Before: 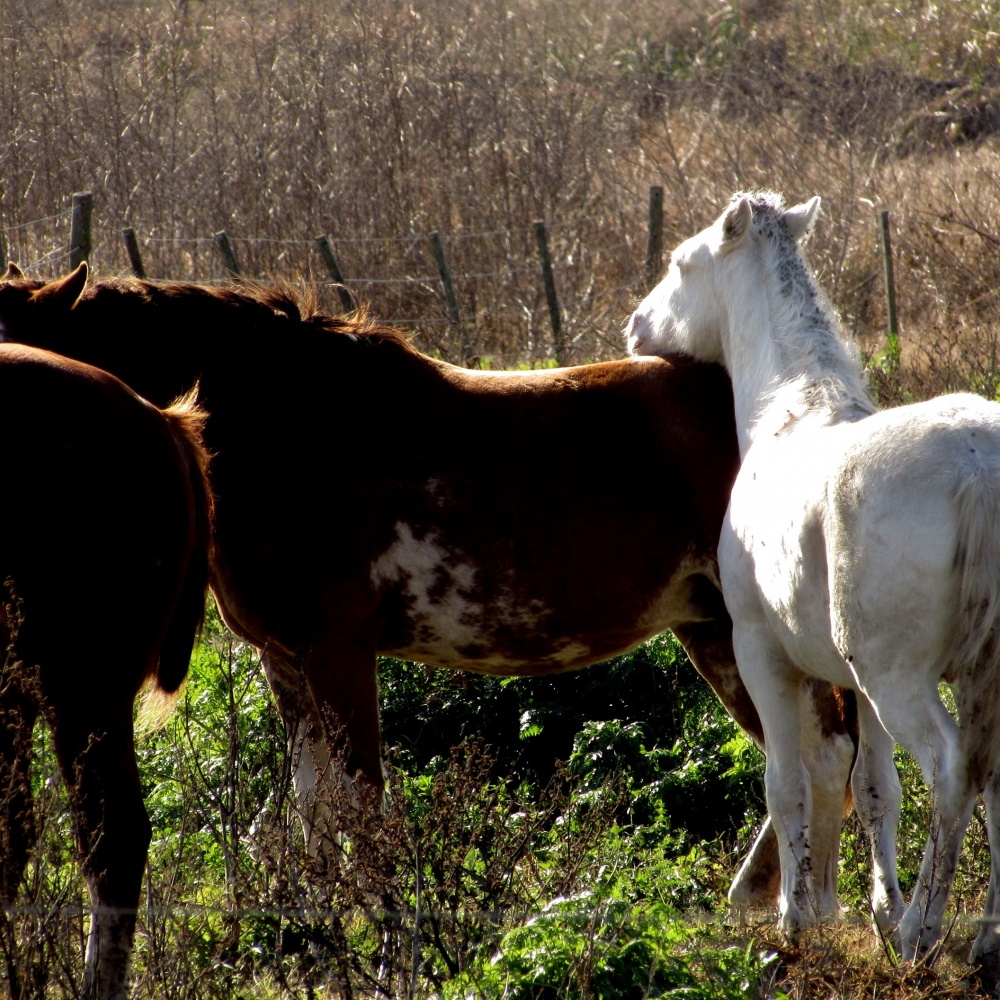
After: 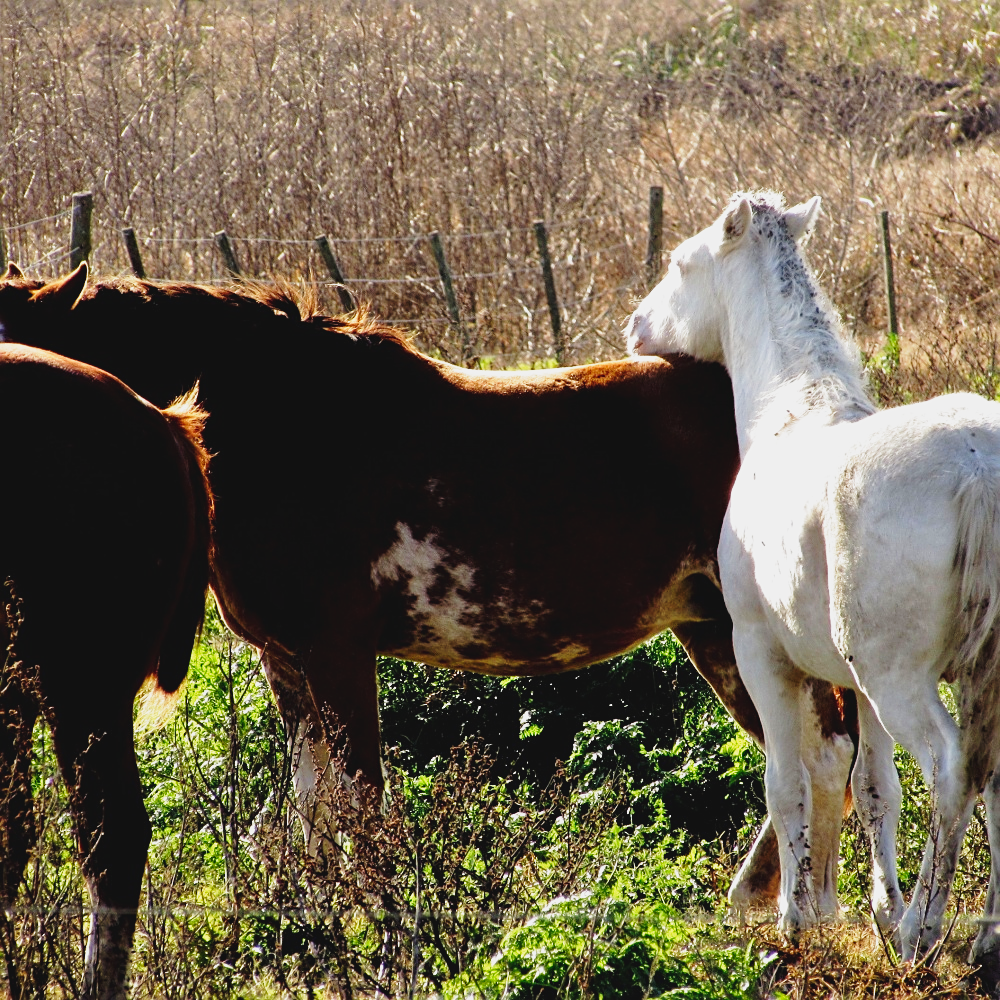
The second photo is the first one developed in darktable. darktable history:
sharpen: on, module defaults
base curve: curves: ch0 [(0, 0) (0.026, 0.03) (0.109, 0.232) (0.351, 0.748) (0.669, 0.968) (1, 1)], preserve colors none
tone equalizer: -8 EV 0.236 EV, -7 EV 0.396 EV, -6 EV 0.392 EV, -5 EV 0.288 EV, -3 EV -0.256 EV, -2 EV -0.424 EV, -1 EV -0.442 EV, +0 EV -0.274 EV, edges refinement/feathering 500, mask exposure compensation -1.57 EV, preserve details guided filter
contrast brightness saturation: contrast -0.099, saturation -0.091
